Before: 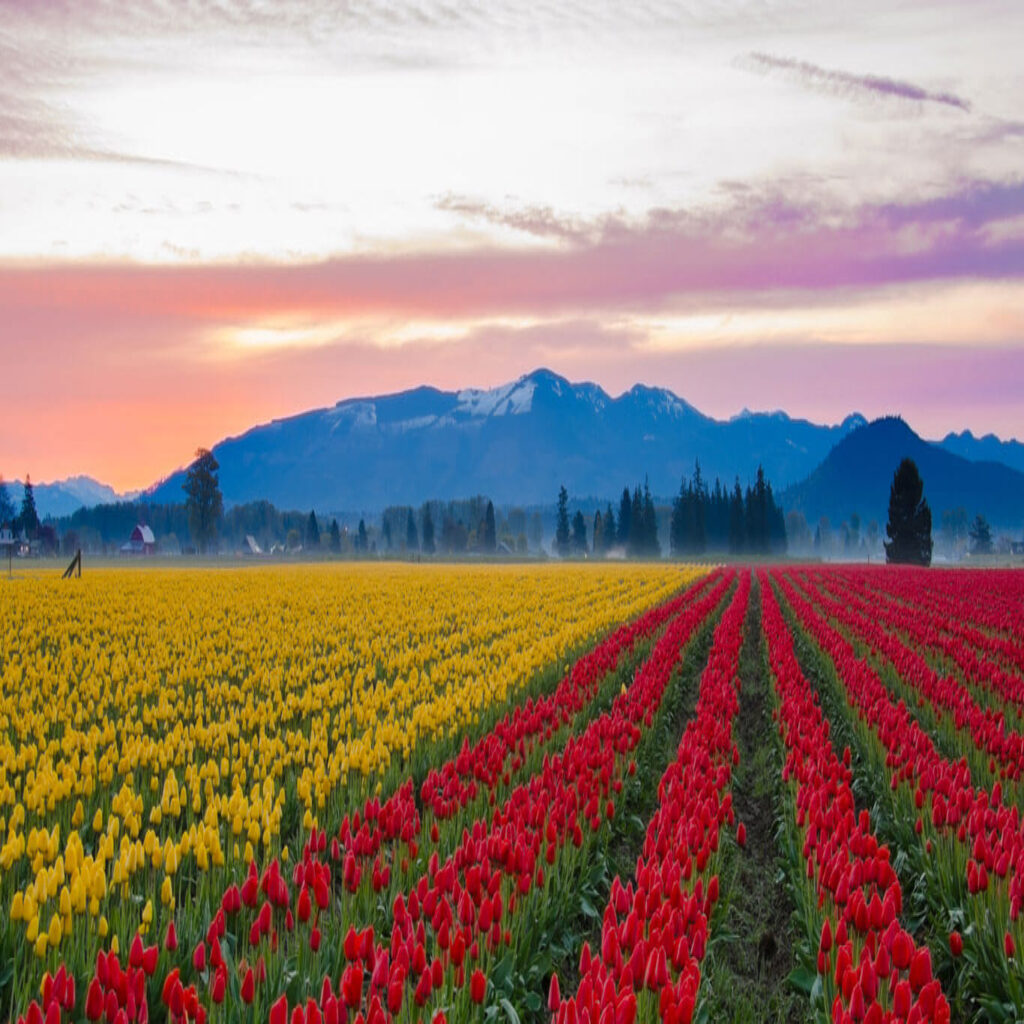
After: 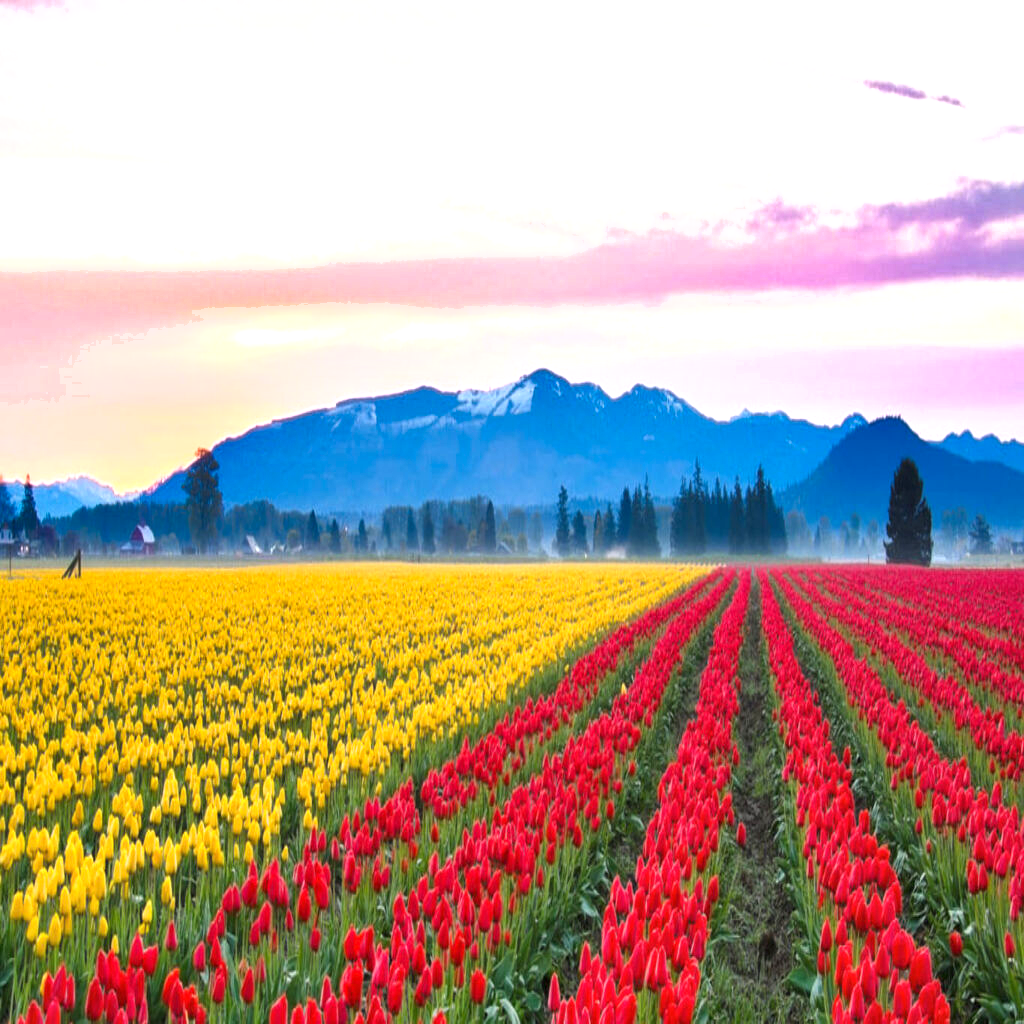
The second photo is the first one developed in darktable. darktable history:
shadows and highlights: shadows 49, highlights -41, soften with gaussian
exposure: exposure 1.137 EV, compensate highlight preservation false
